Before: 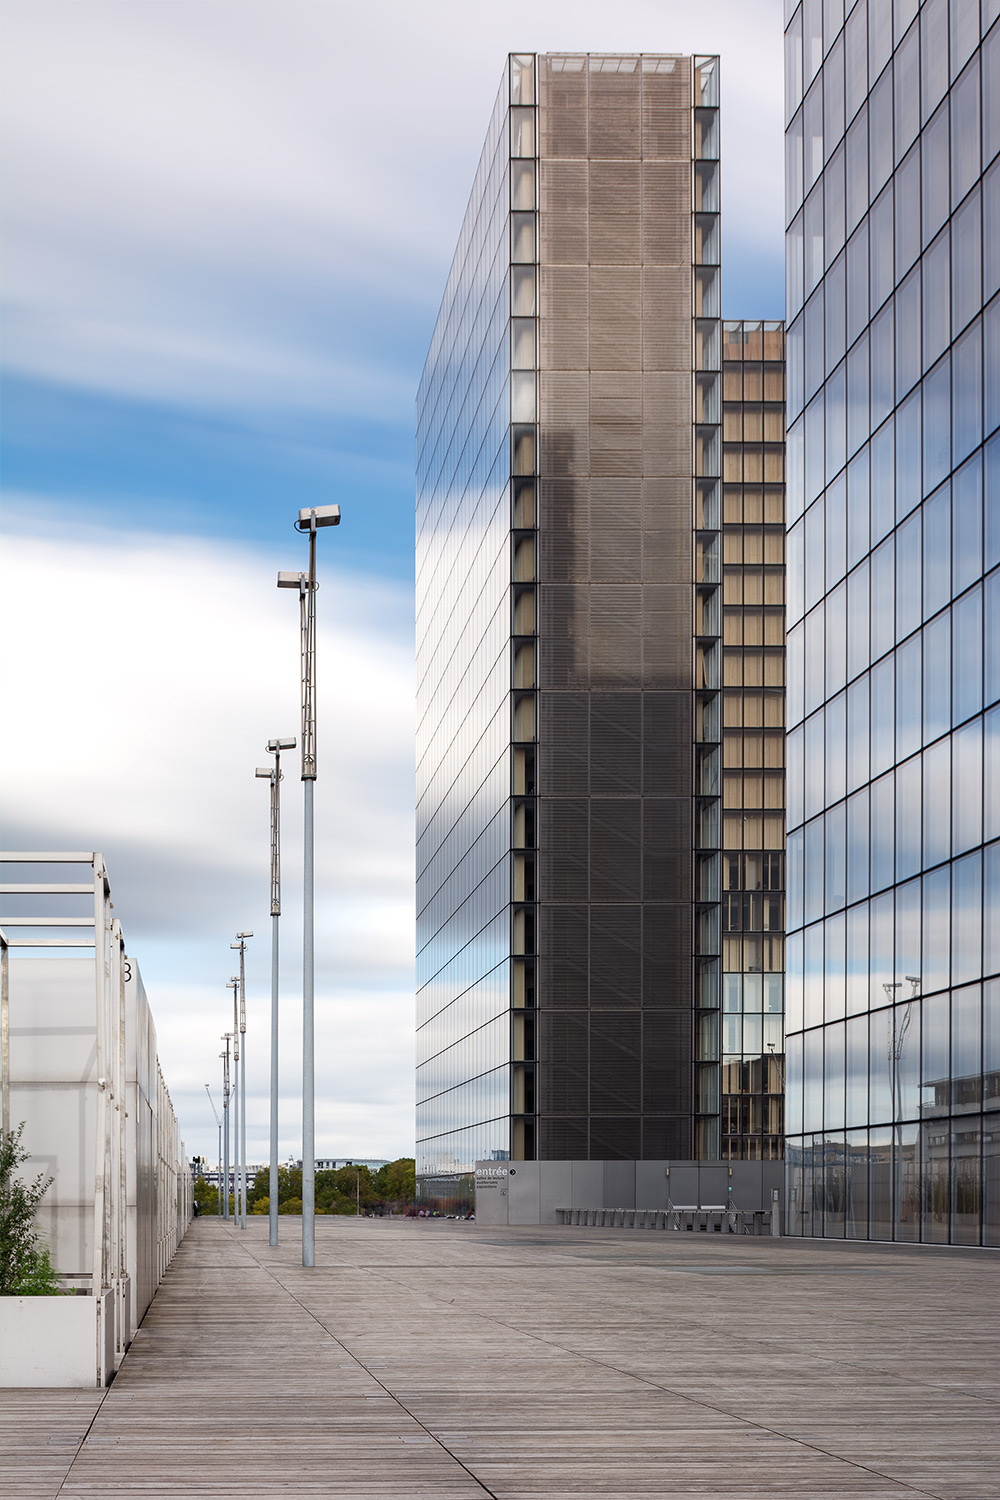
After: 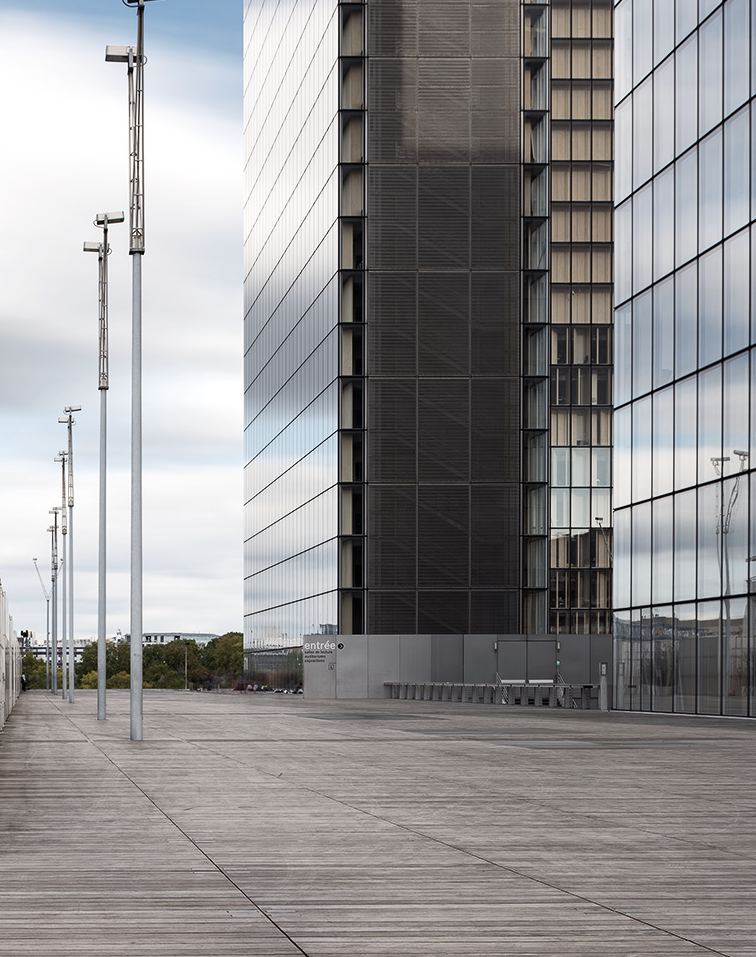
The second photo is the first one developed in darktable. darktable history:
white balance: red 1, blue 1
crop and rotate: left 17.299%, top 35.115%, right 7.015%, bottom 1.024%
contrast brightness saturation: contrast 0.1, saturation -0.36
